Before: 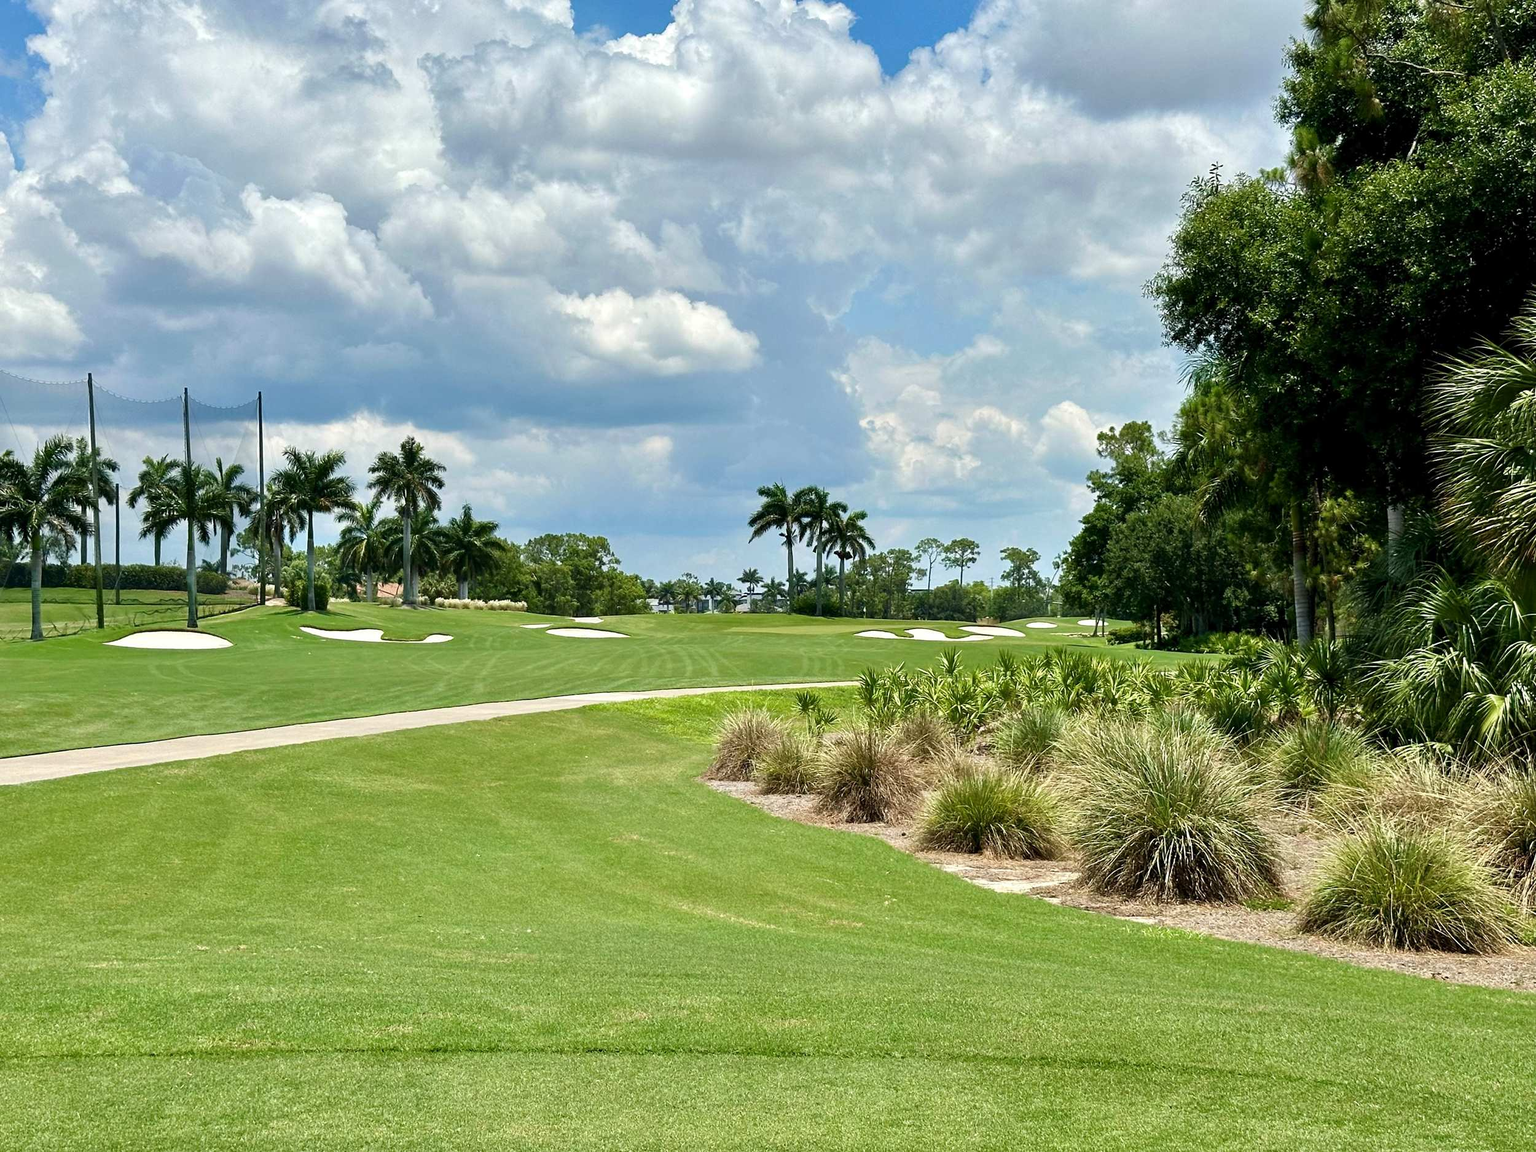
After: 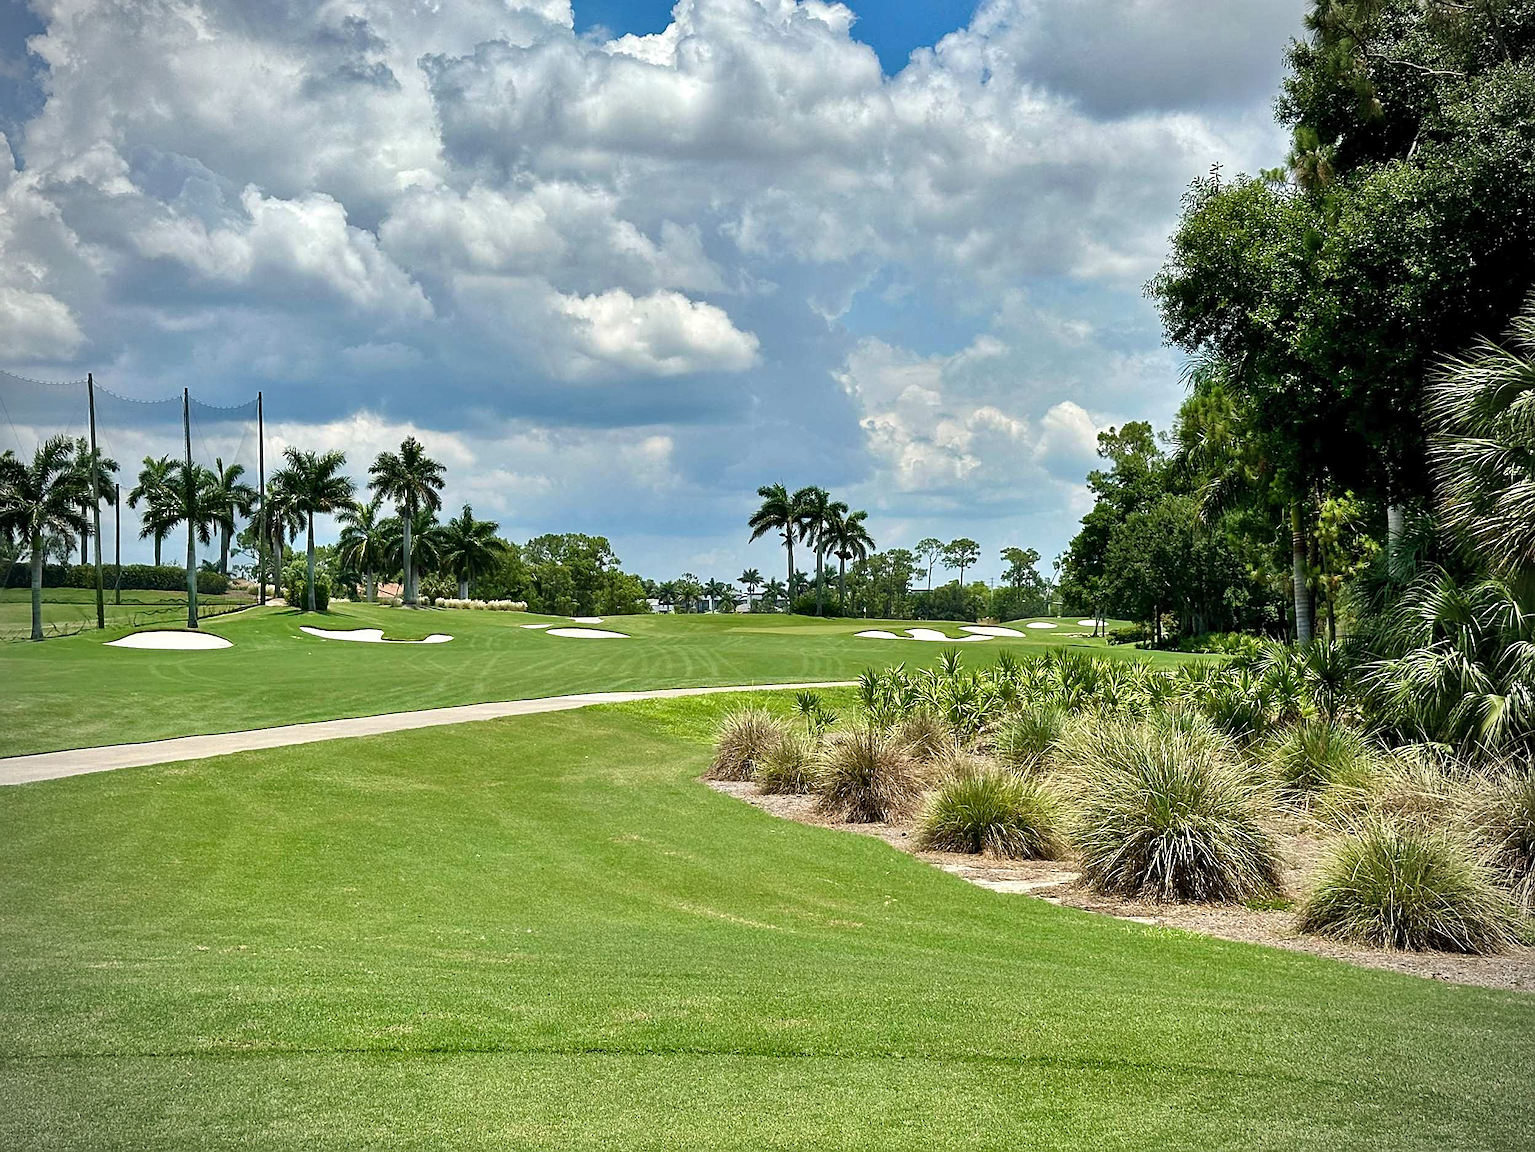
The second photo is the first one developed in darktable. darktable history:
sharpen: on, module defaults
vignetting: on, module defaults
shadows and highlights: shadows 49, highlights -41, soften with gaussian
